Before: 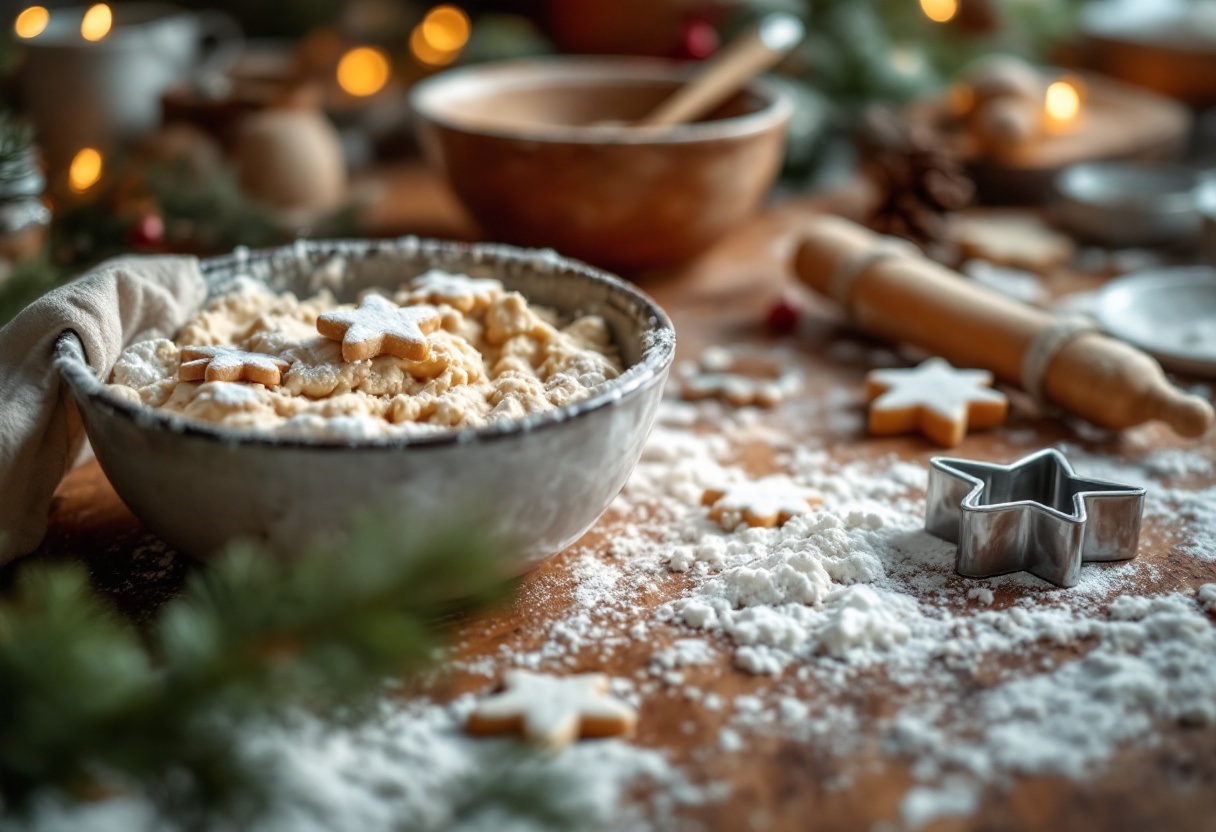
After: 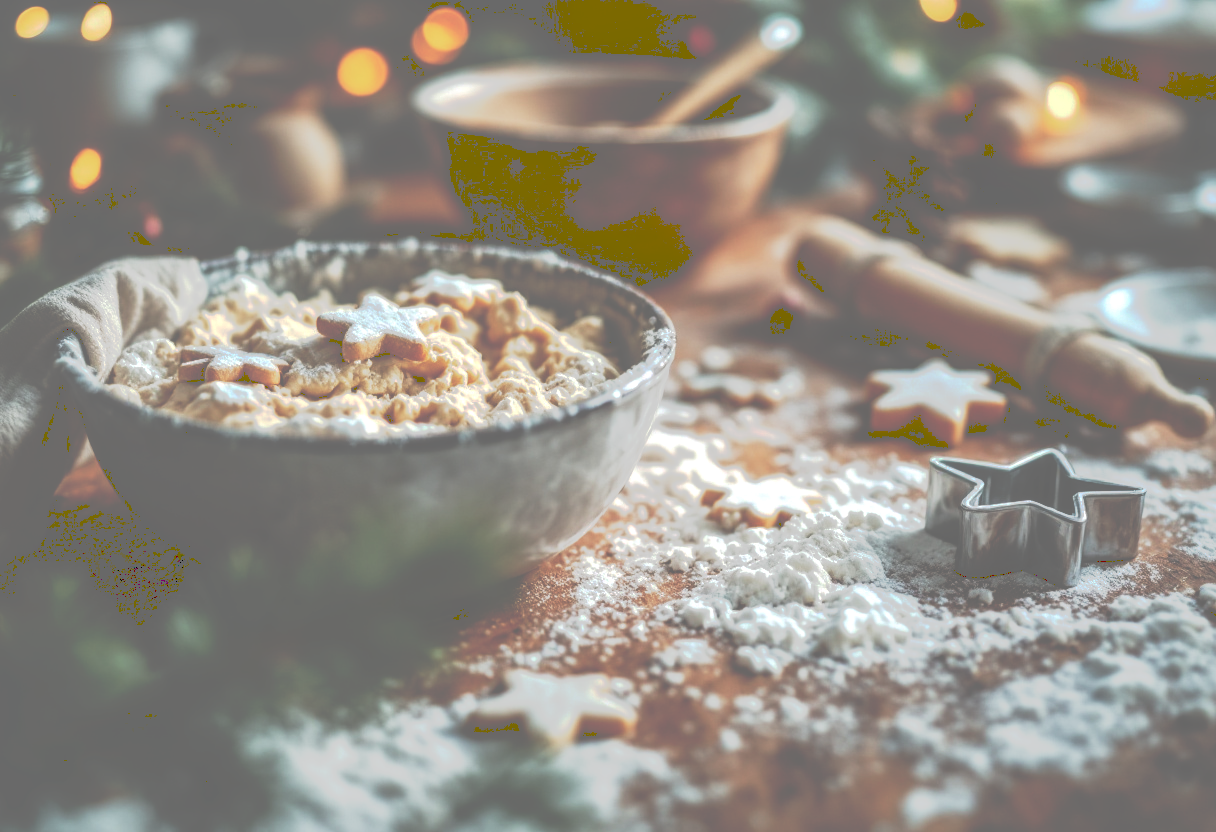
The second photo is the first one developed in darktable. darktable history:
local contrast: on, module defaults
contrast brightness saturation: contrast 0.077, saturation 0.195
tone curve: curves: ch0 [(0, 0) (0.003, 0.449) (0.011, 0.449) (0.025, 0.449) (0.044, 0.45) (0.069, 0.453) (0.1, 0.453) (0.136, 0.455) (0.177, 0.458) (0.224, 0.462) (0.277, 0.47) (0.335, 0.491) (0.399, 0.522) (0.468, 0.561) (0.543, 0.619) (0.623, 0.69) (0.709, 0.756) (0.801, 0.802) (0.898, 0.825) (1, 1)], preserve colors none
